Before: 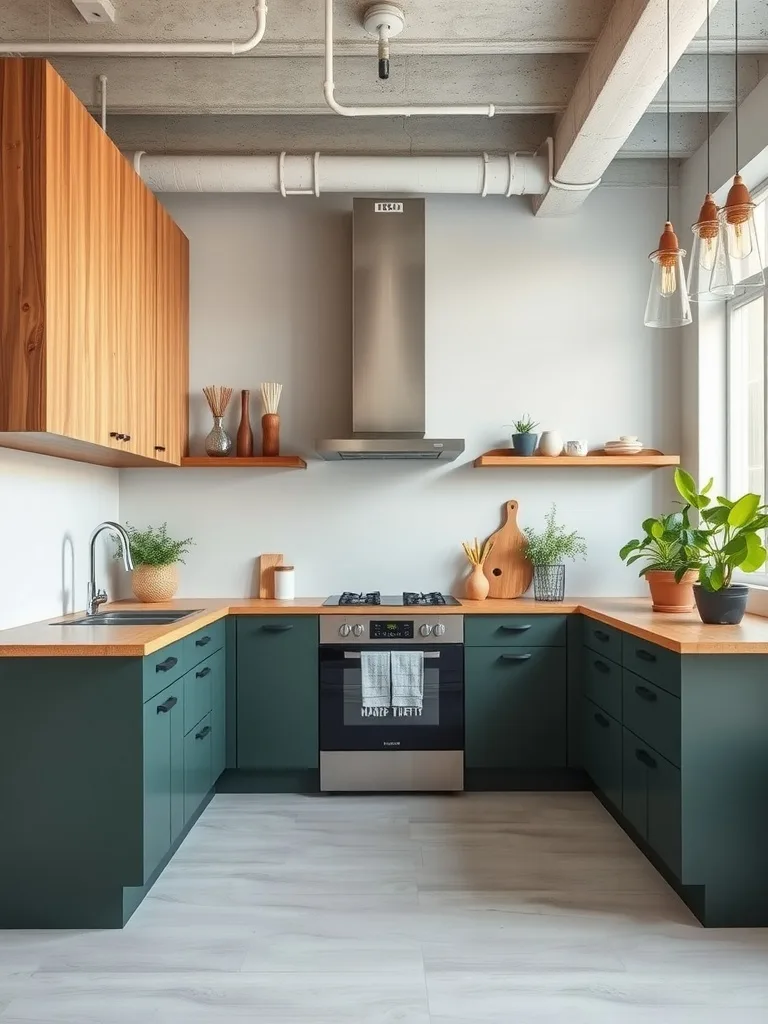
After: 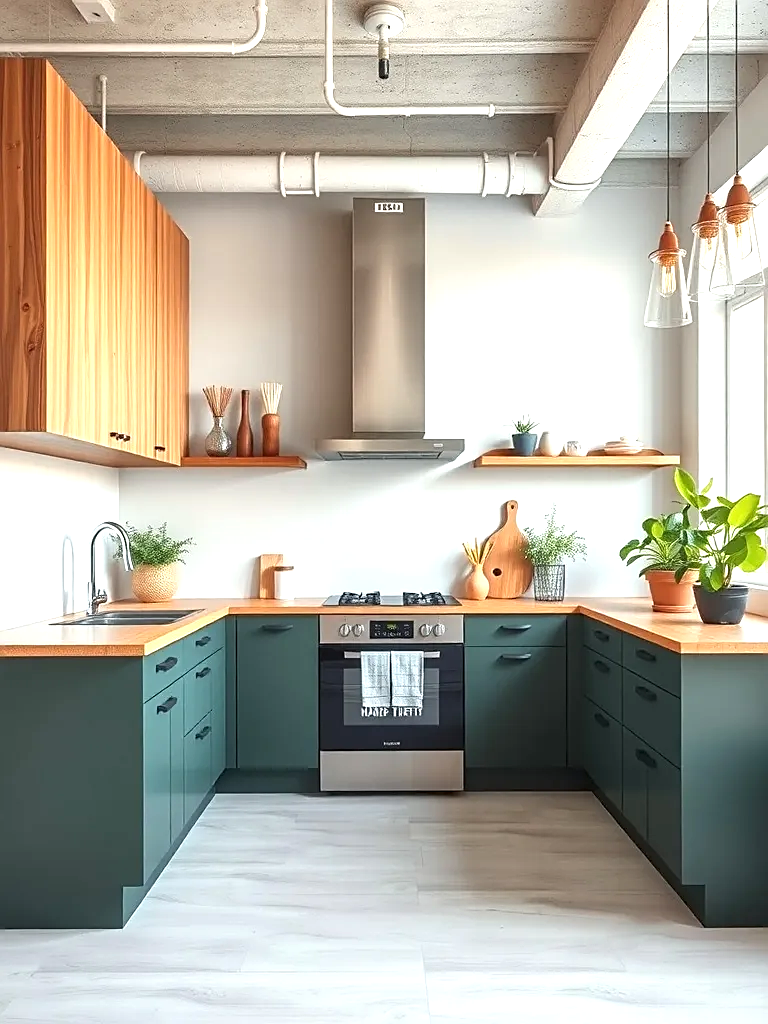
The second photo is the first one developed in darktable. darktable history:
sharpen: amount 0.498
exposure: black level correction 0, exposure 0.696 EV, compensate exposure bias true, compensate highlight preservation false
